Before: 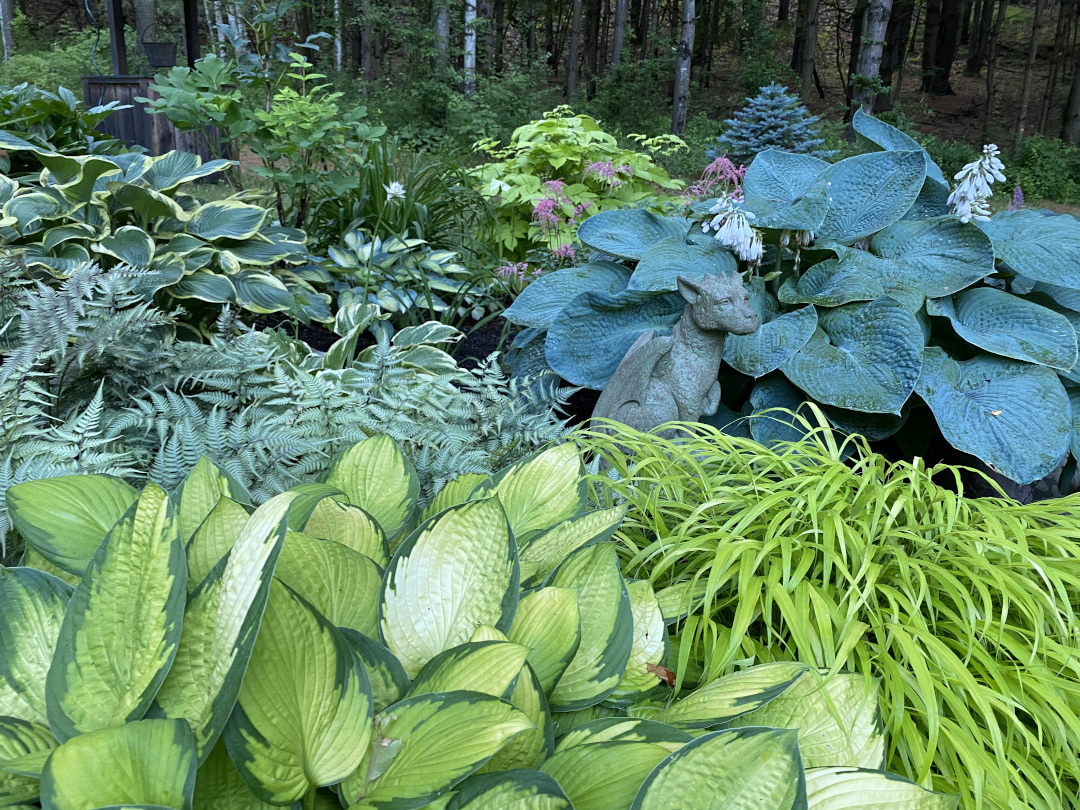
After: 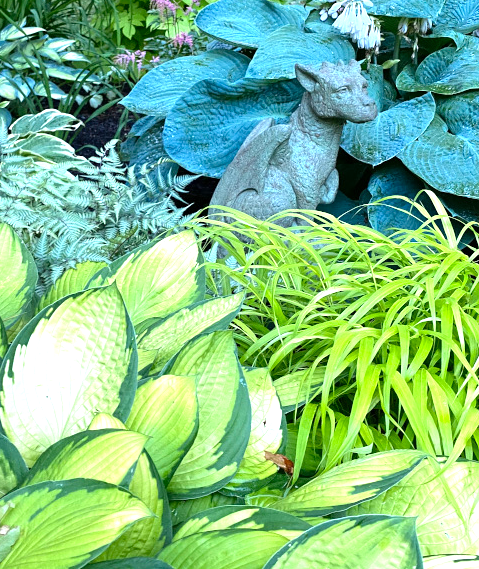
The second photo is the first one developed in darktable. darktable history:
crop: left 35.432%, top 26.233%, right 20.145%, bottom 3.432%
levels: levels [0, 0.394, 0.787]
